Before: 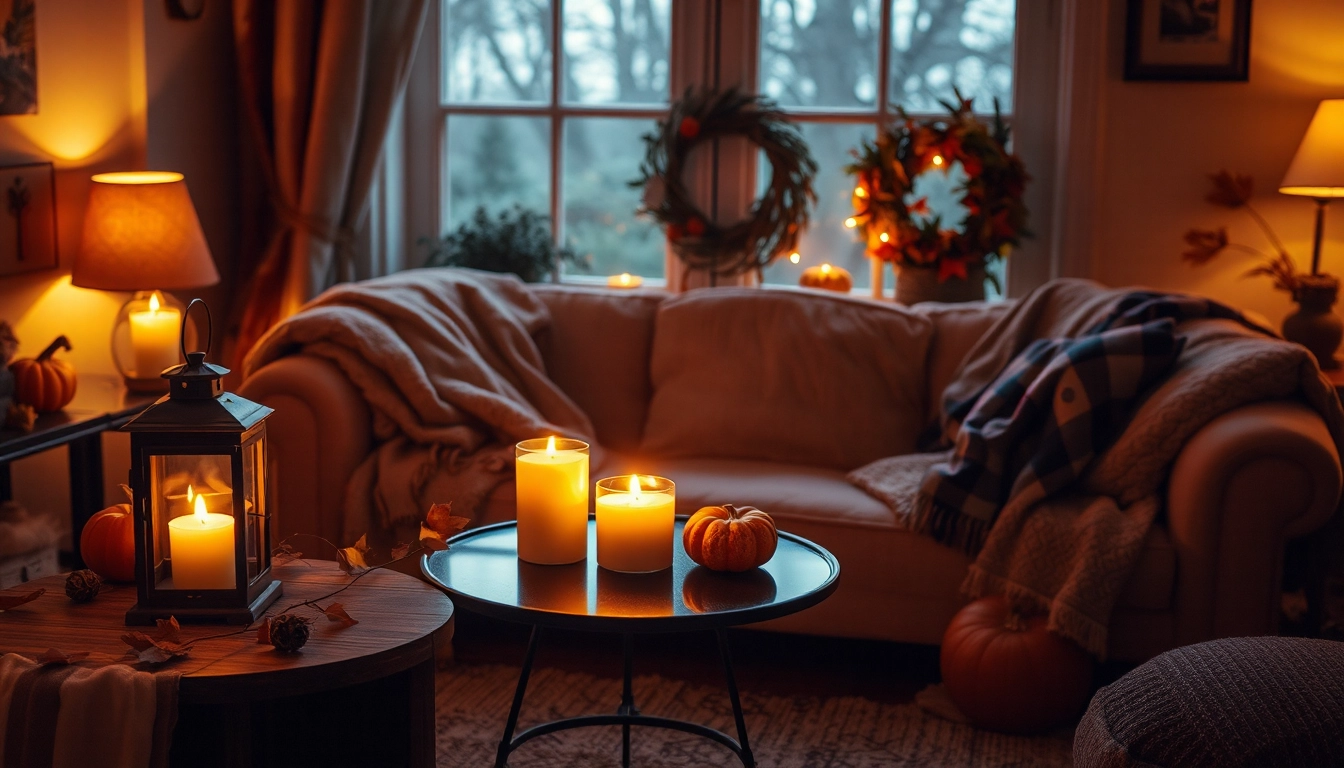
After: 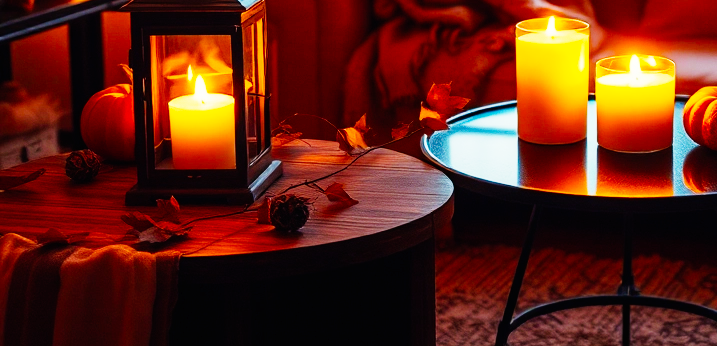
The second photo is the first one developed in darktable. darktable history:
crop and rotate: top 54.778%, right 46.61%, bottom 0.159%
base curve: curves: ch0 [(0, 0) (0, 0.001) (0.001, 0.001) (0.004, 0.002) (0.007, 0.004) (0.015, 0.013) (0.033, 0.045) (0.052, 0.096) (0.075, 0.17) (0.099, 0.241) (0.163, 0.42) (0.219, 0.55) (0.259, 0.616) (0.327, 0.722) (0.365, 0.765) (0.522, 0.873) (0.547, 0.881) (0.689, 0.919) (0.826, 0.952) (1, 1)], preserve colors none
color balance rgb: perceptual saturation grading › global saturation 25%, global vibrance 20%
